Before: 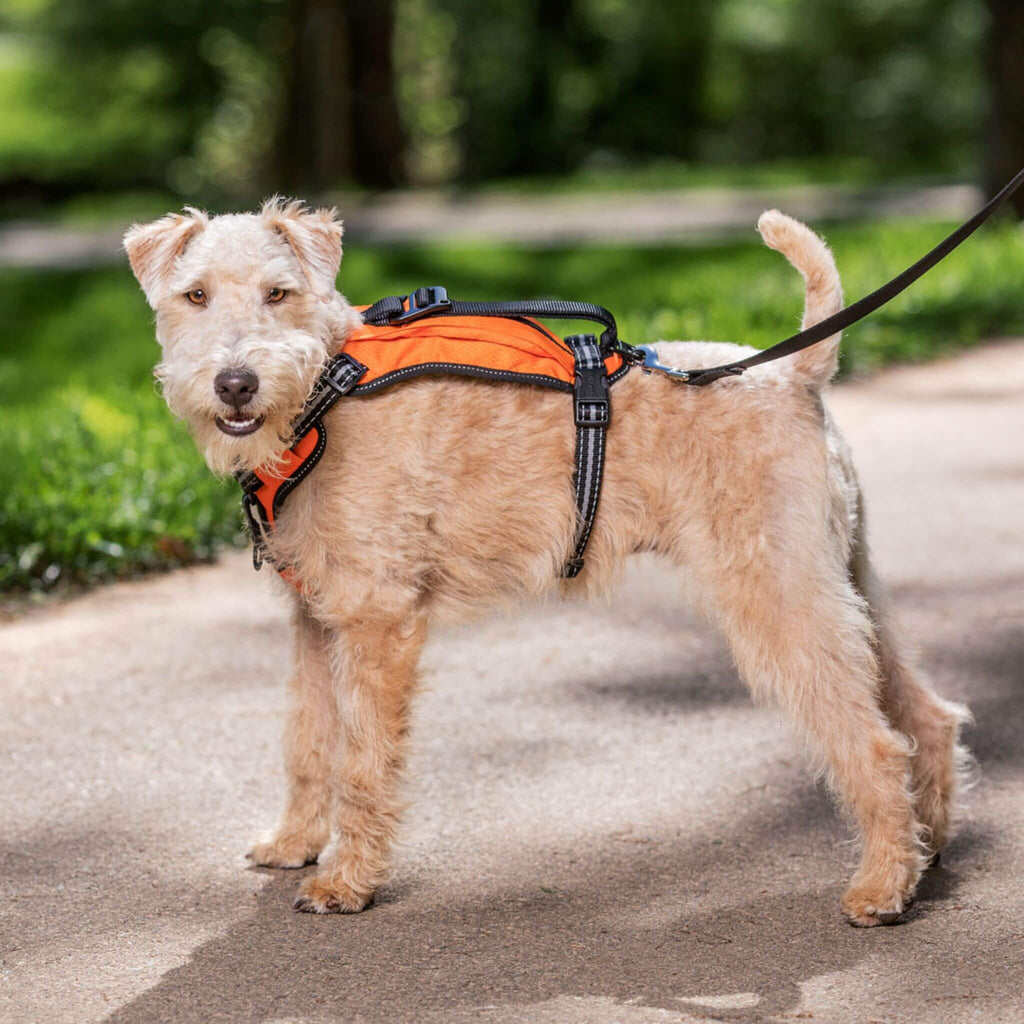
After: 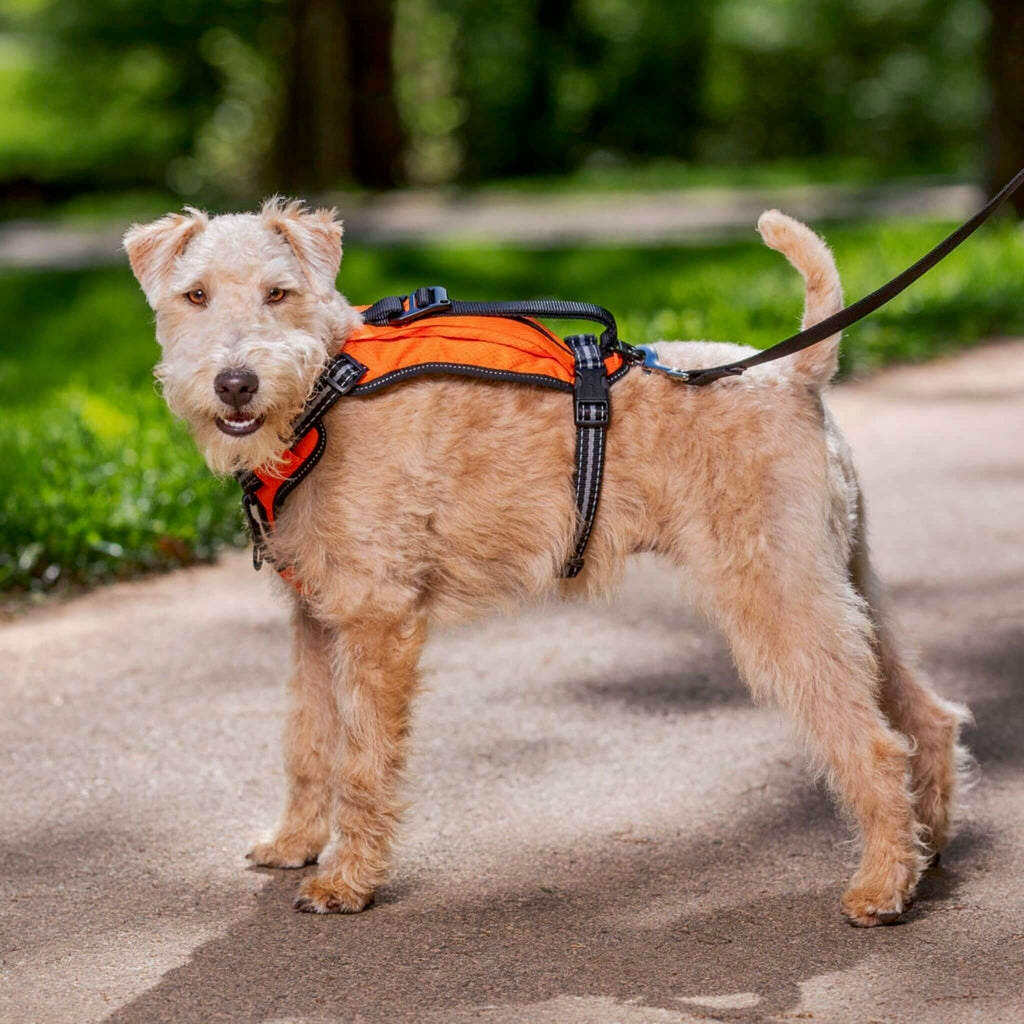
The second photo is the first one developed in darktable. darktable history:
contrast brightness saturation: contrast 0.13, brightness -0.05, saturation 0.16
shadows and highlights: on, module defaults
exposure: black level correction 0.002, exposure -0.1 EV, compensate highlight preservation false
